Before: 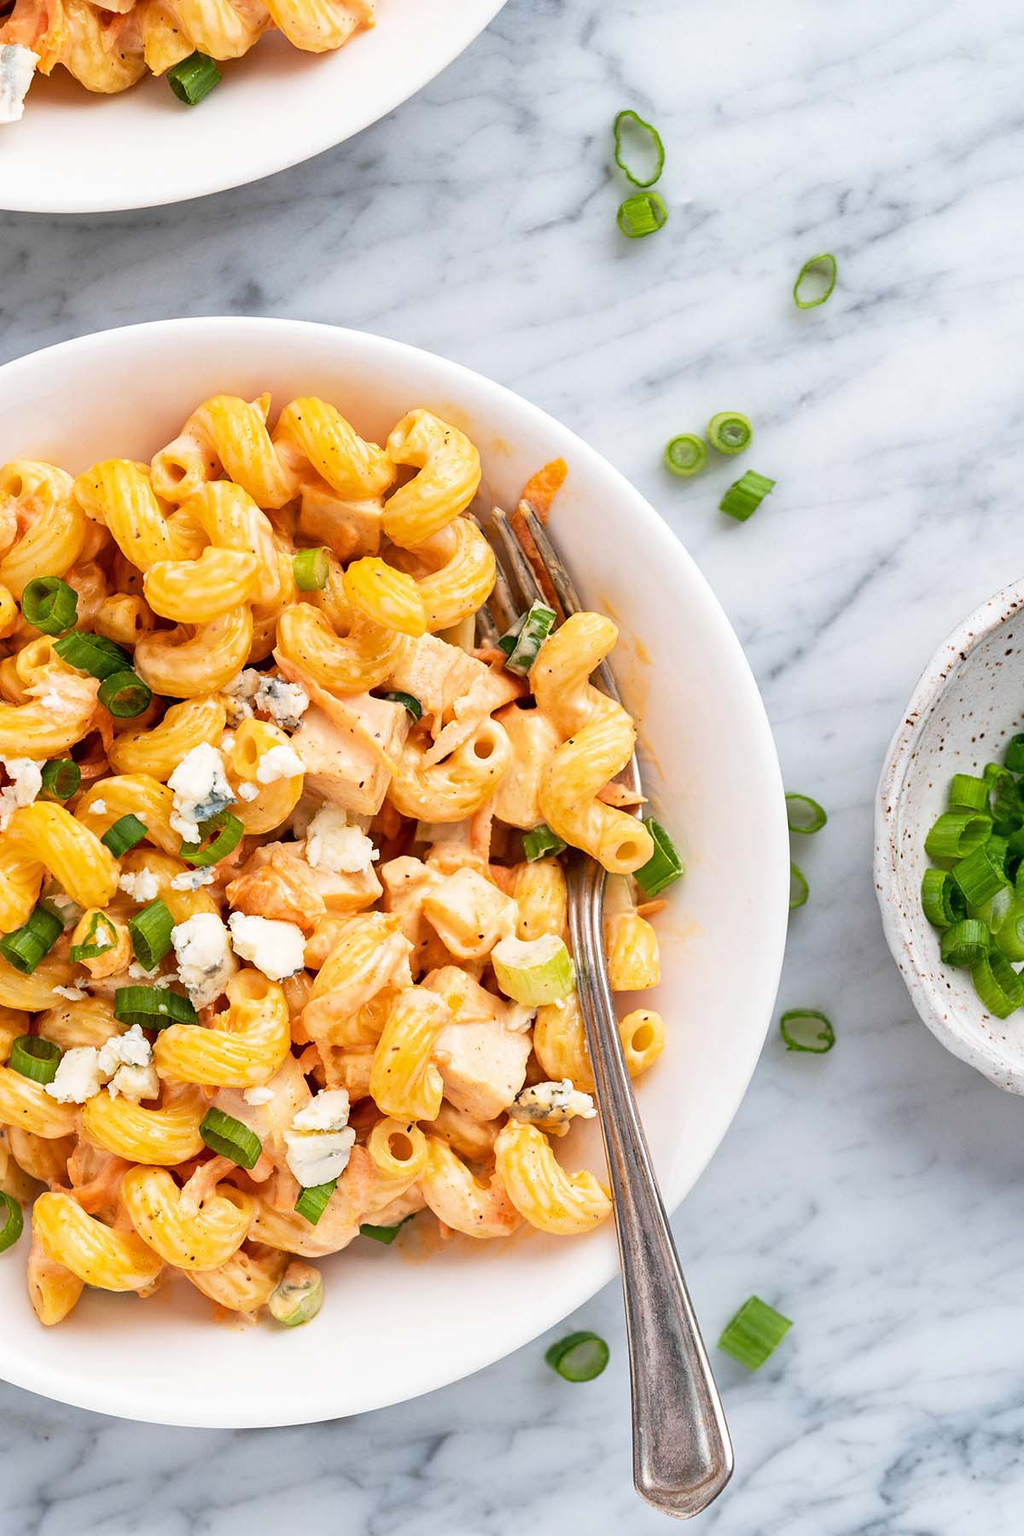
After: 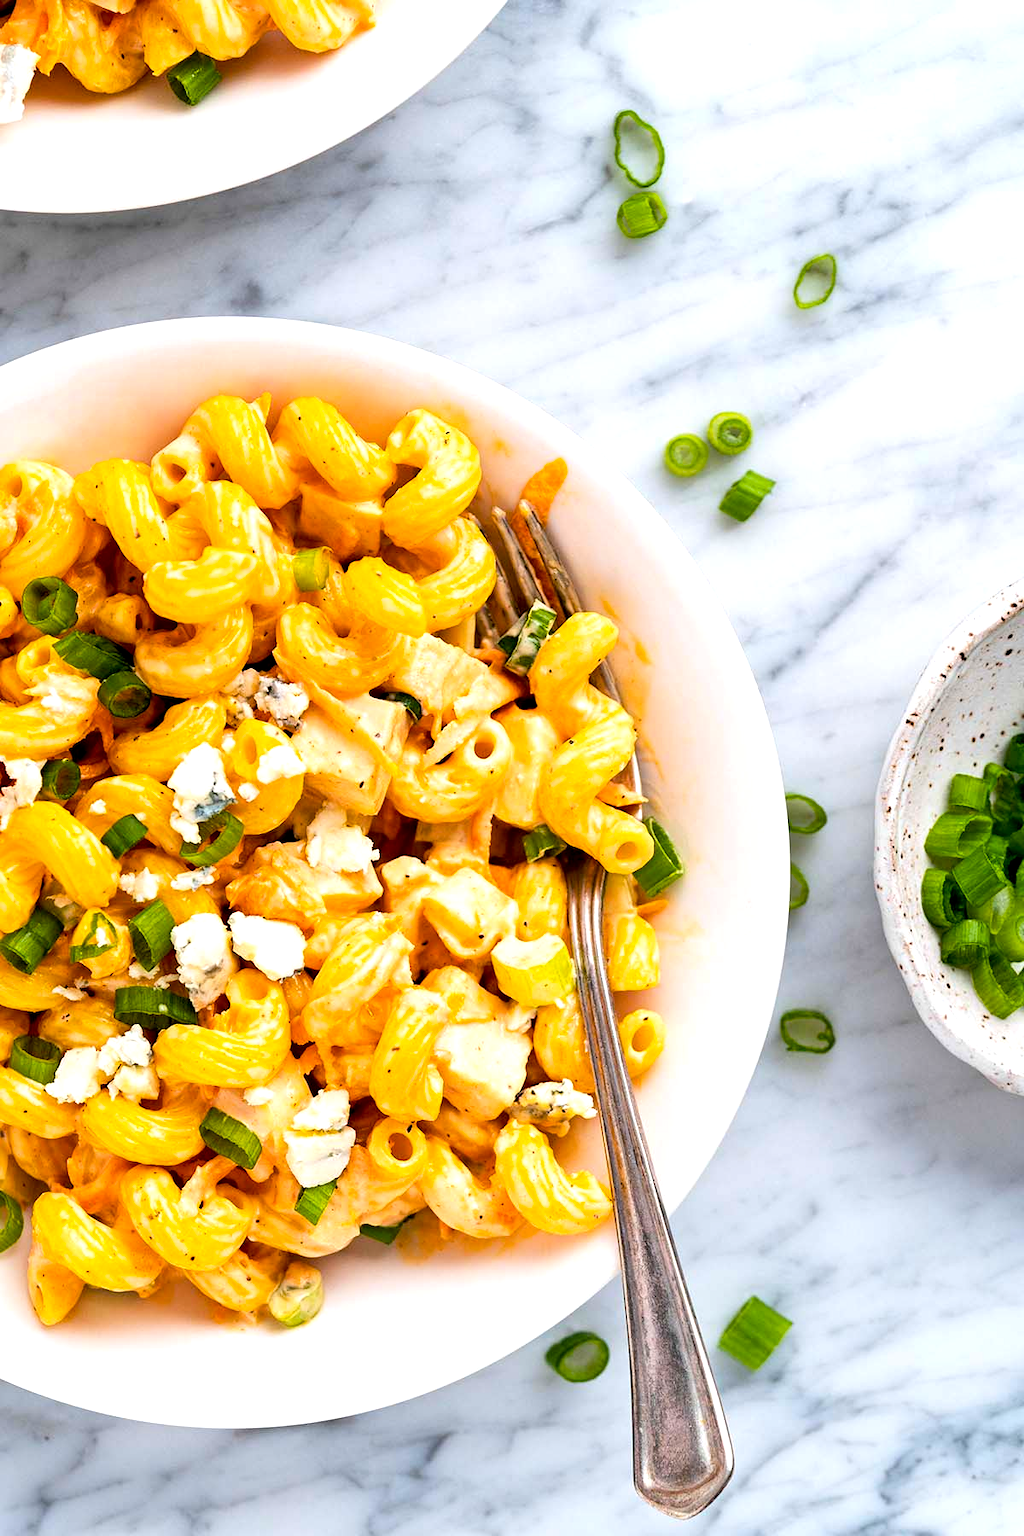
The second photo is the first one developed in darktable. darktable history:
exposure: black level correction 0.01, exposure 0.014 EV, compensate highlight preservation false
tone equalizer: -8 EV -0.417 EV, -7 EV -0.389 EV, -6 EV -0.333 EV, -5 EV -0.222 EV, -3 EV 0.222 EV, -2 EV 0.333 EV, -1 EV 0.389 EV, +0 EV 0.417 EV, edges refinement/feathering 500, mask exposure compensation -1.57 EV, preserve details no
color balance rgb: perceptual saturation grading › global saturation 20%, global vibrance 20%
